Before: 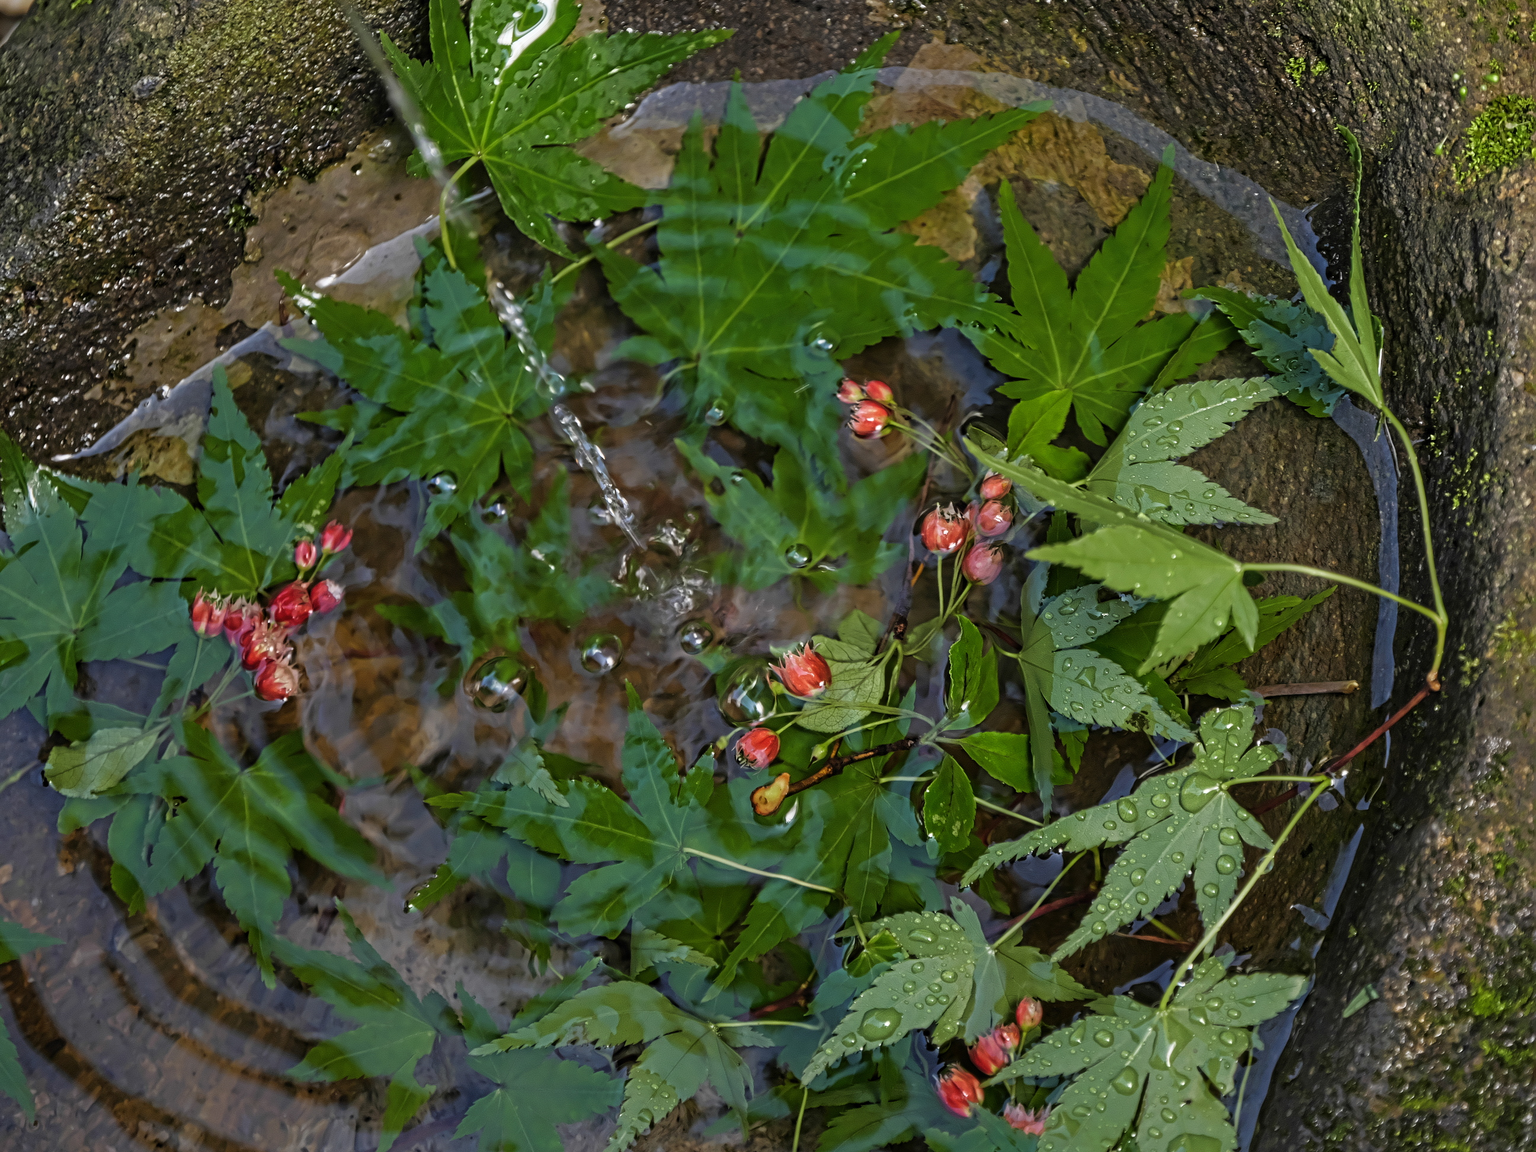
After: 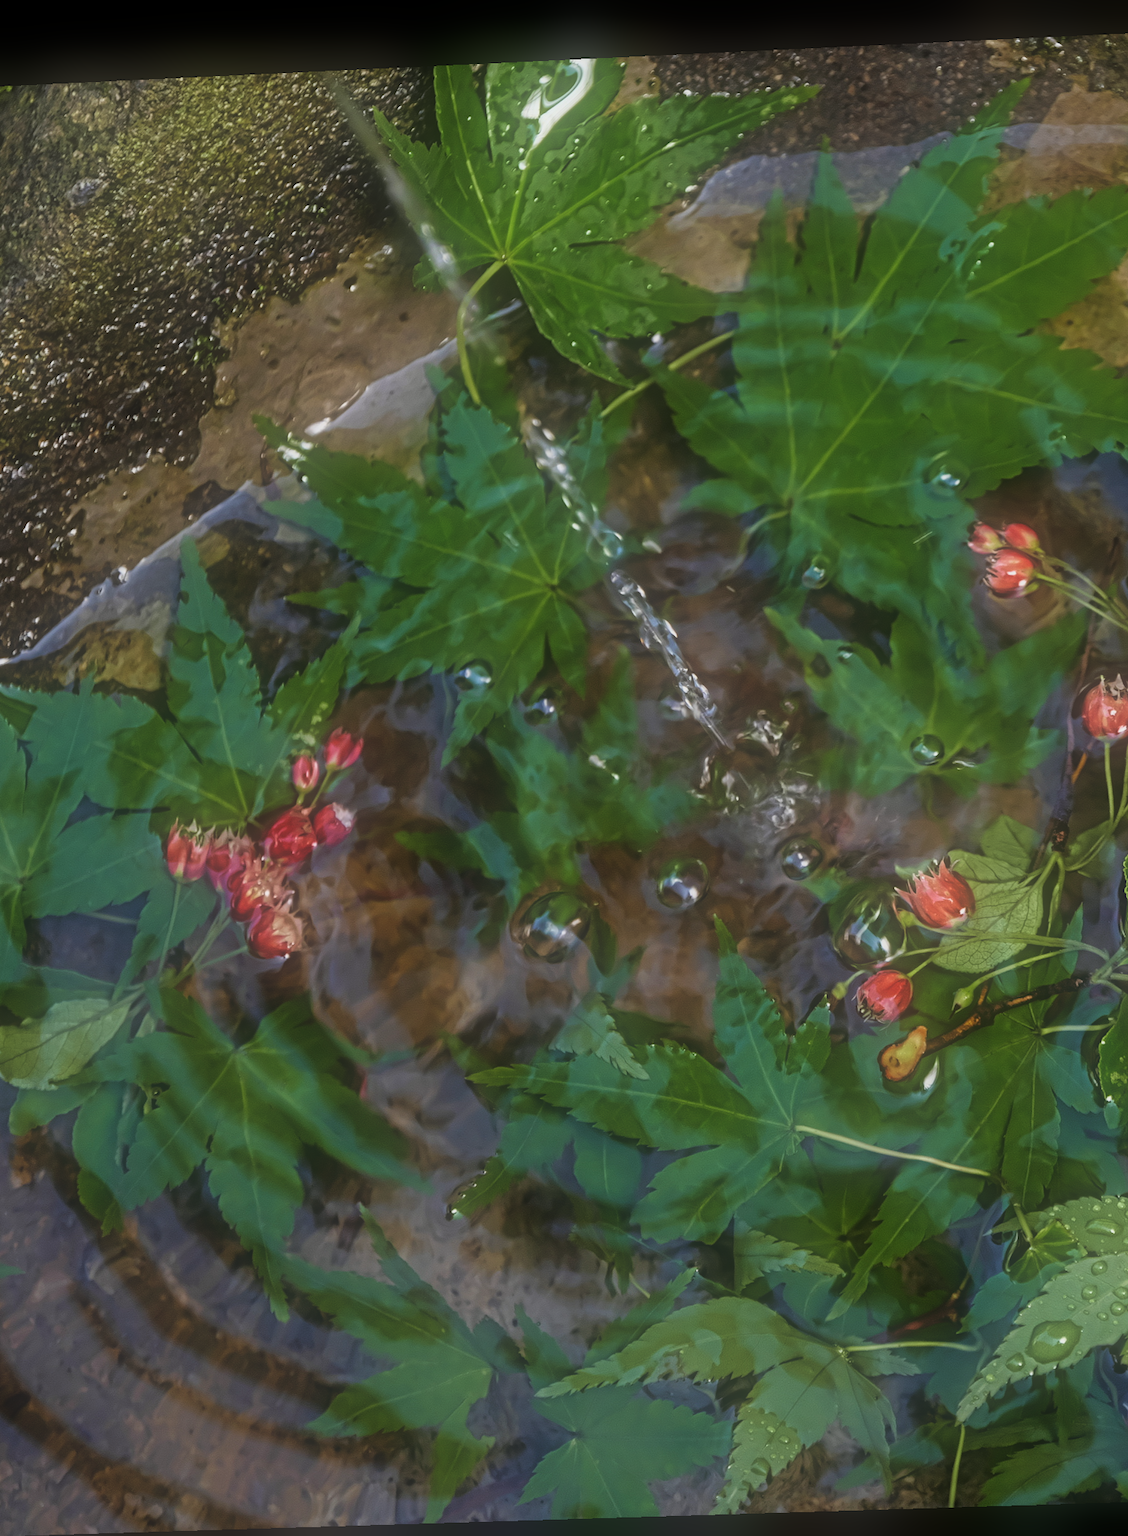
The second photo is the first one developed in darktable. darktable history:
rotate and perspective: rotation -2.22°, lens shift (horizontal) -0.022, automatic cropping off
soften: size 60.24%, saturation 65.46%, brightness 0.506 EV, mix 25.7%
velvia: on, module defaults
crop: left 5.114%, right 38.589%
